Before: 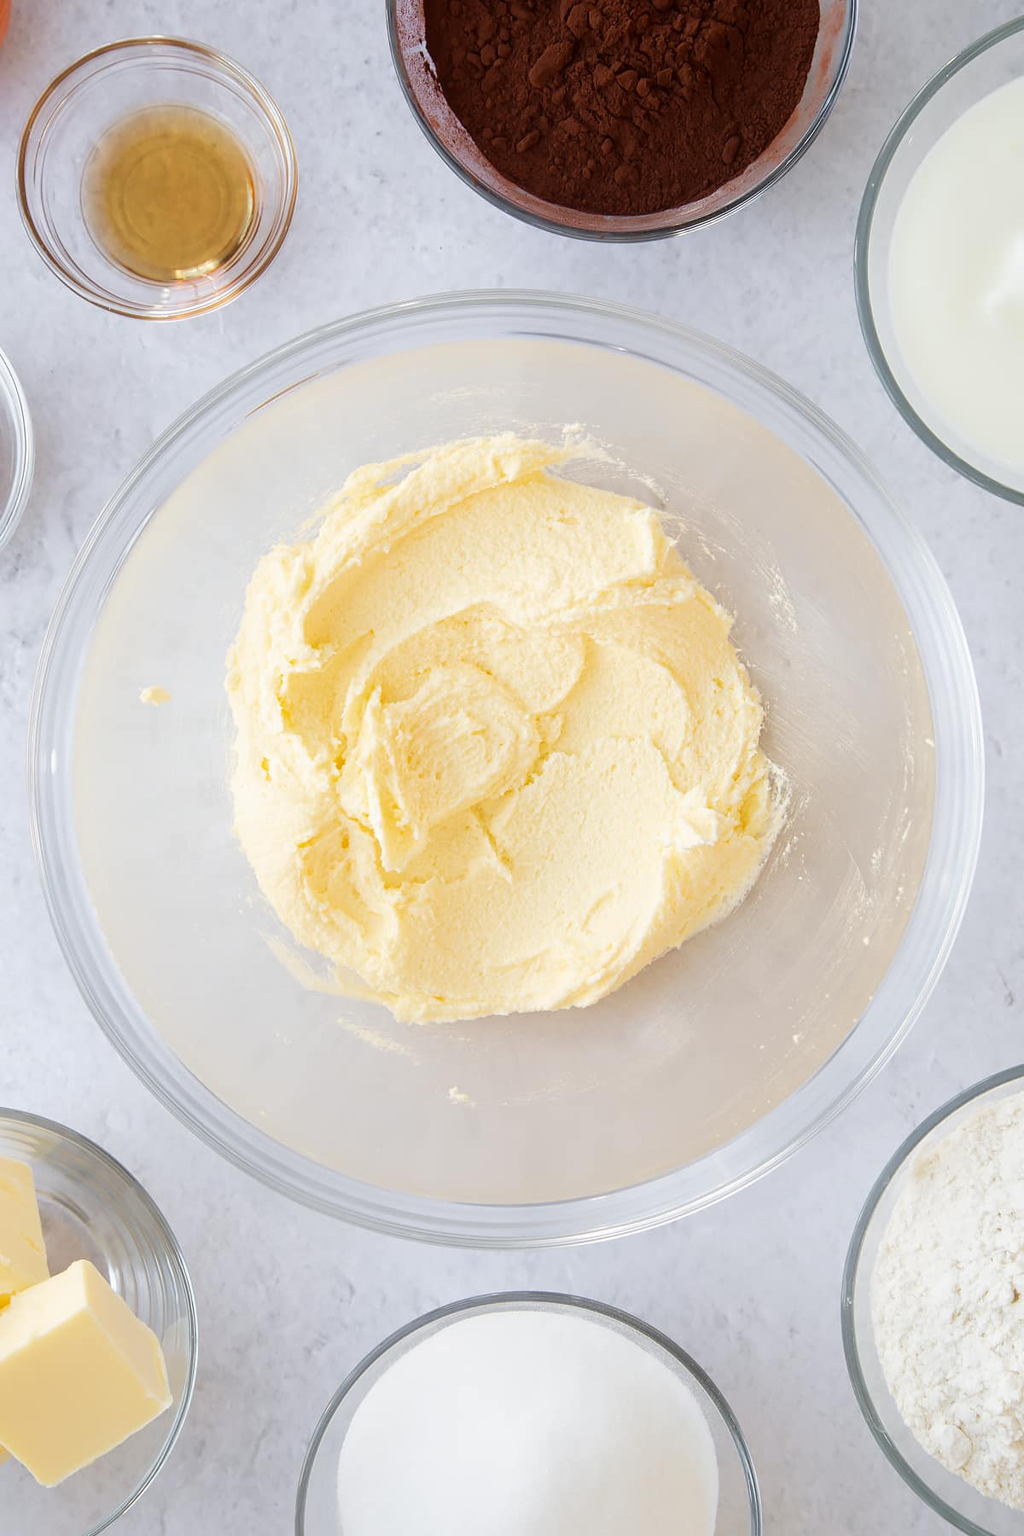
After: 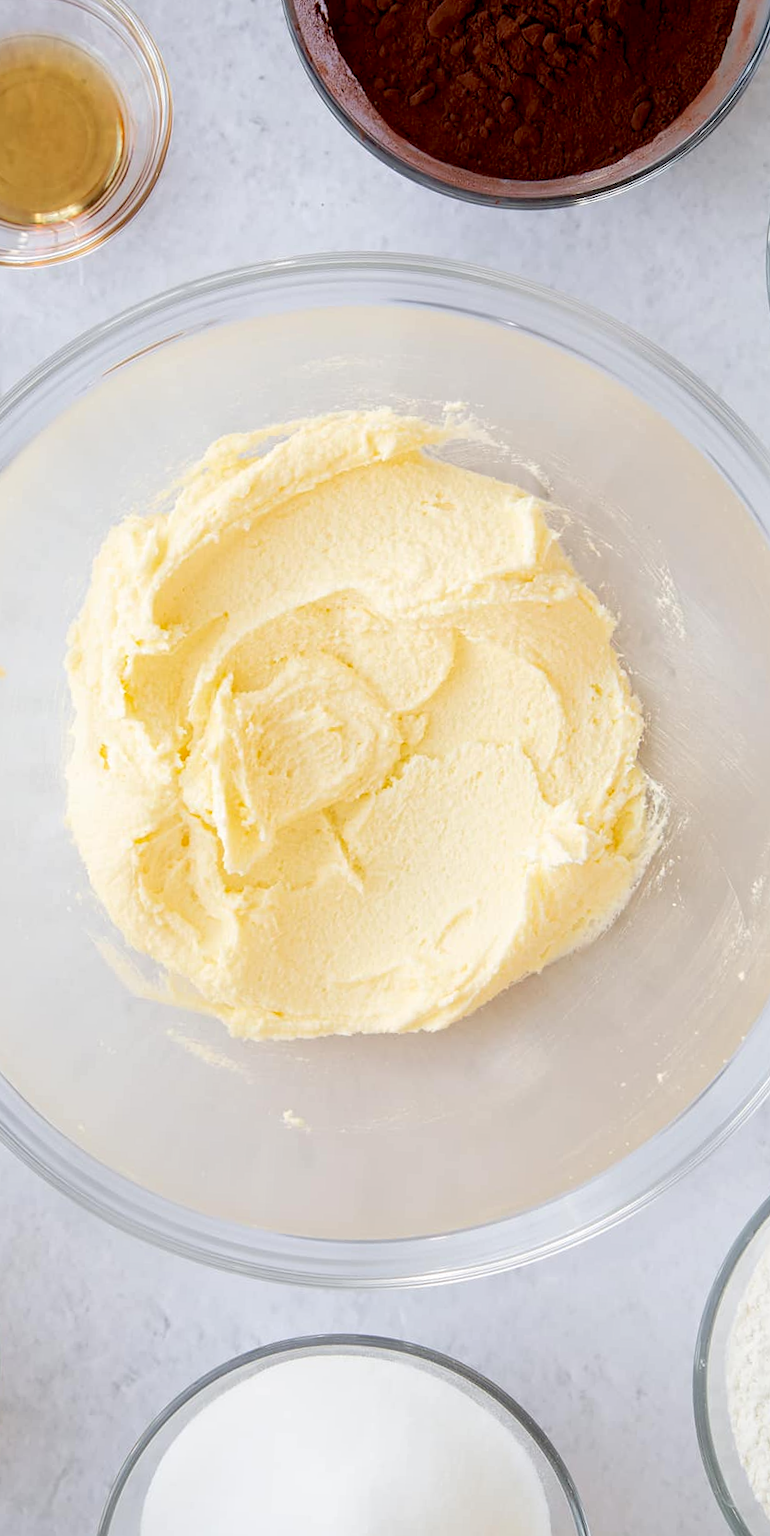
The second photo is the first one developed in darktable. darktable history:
crop and rotate: angle -3.03°, left 13.989%, top 0.044%, right 10.845%, bottom 0.078%
exposure: black level correction 0.009, exposure 0.015 EV, compensate highlight preservation false
